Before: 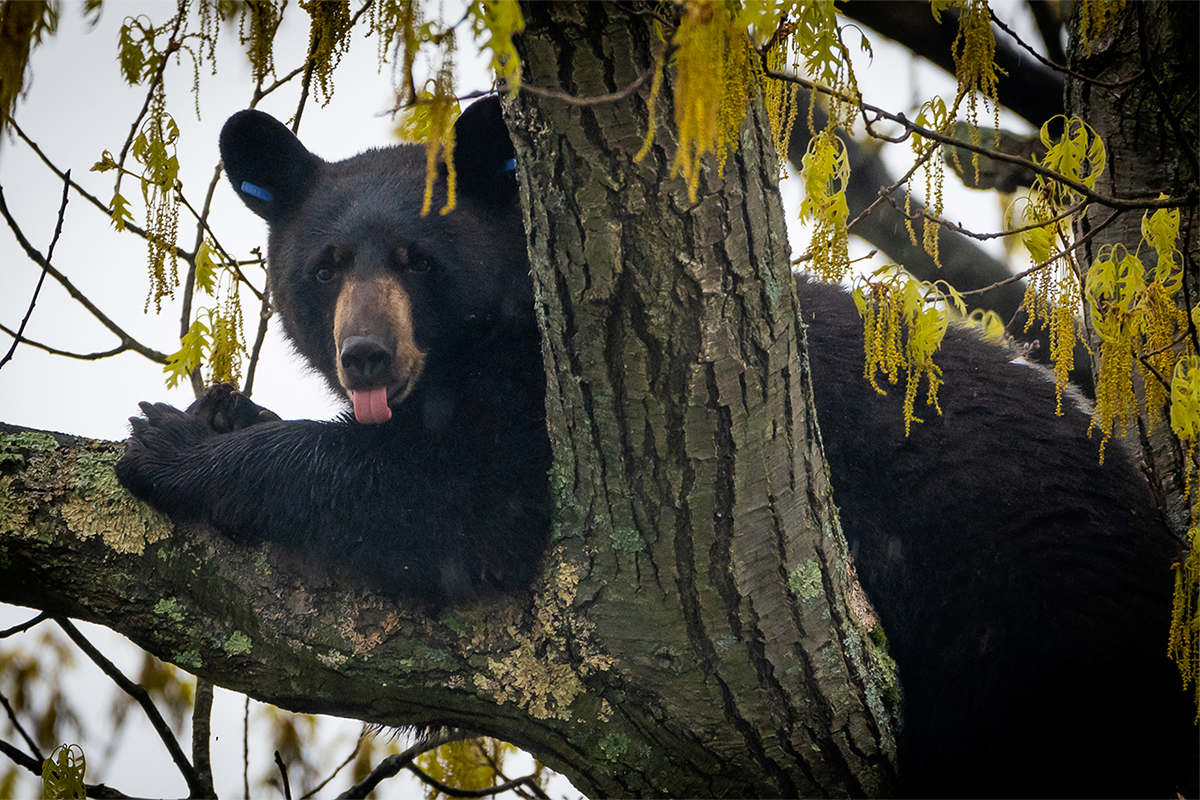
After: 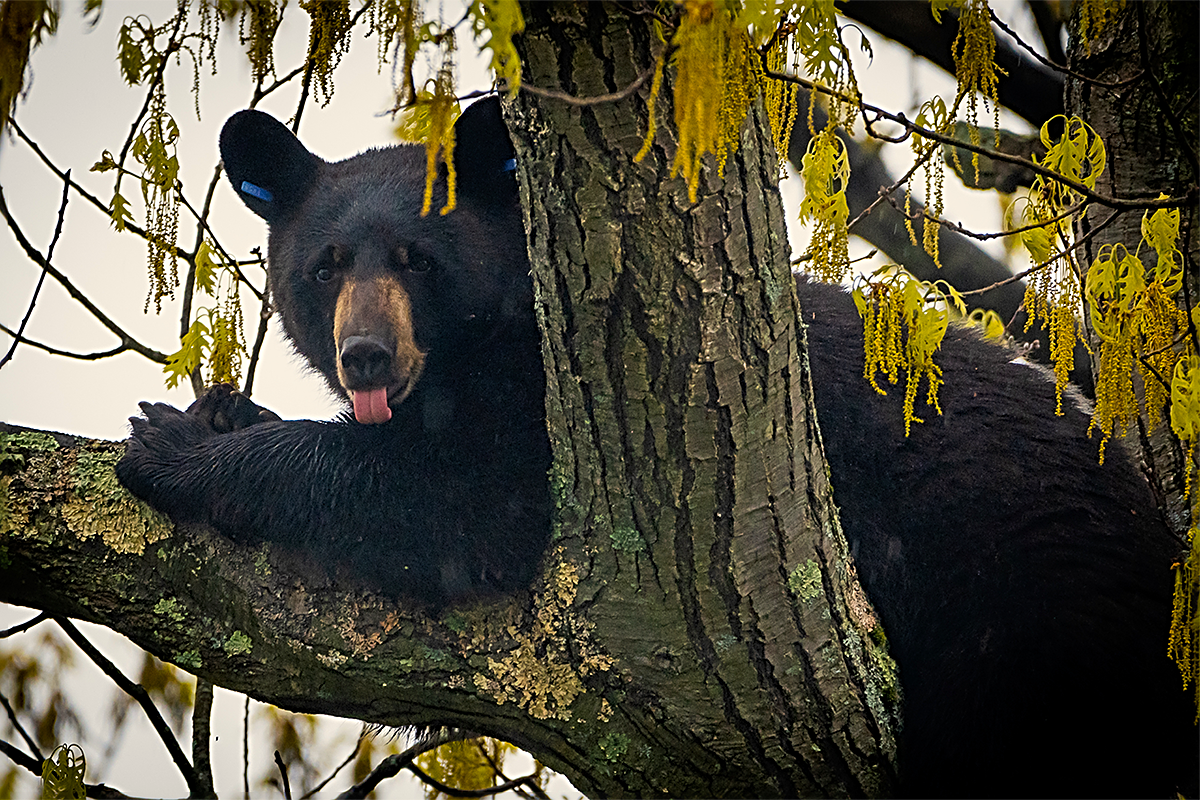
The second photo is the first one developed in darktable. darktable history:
sharpen: radius 3.027, amount 0.767
color balance rgb: highlights gain › chroma 2.975%, highlights gain › hue 77.93°, perceptual saturation grading › global saturation 19.649%, perceptual brilliance grading › global brilliance -1.538%, perceptual brilliance grading › highlights -0.776%, perceptual brilliance grading › mid-tones -1.208%, perceptual brilliance grading › shadows -1.366%, global vibrance 15.203%
